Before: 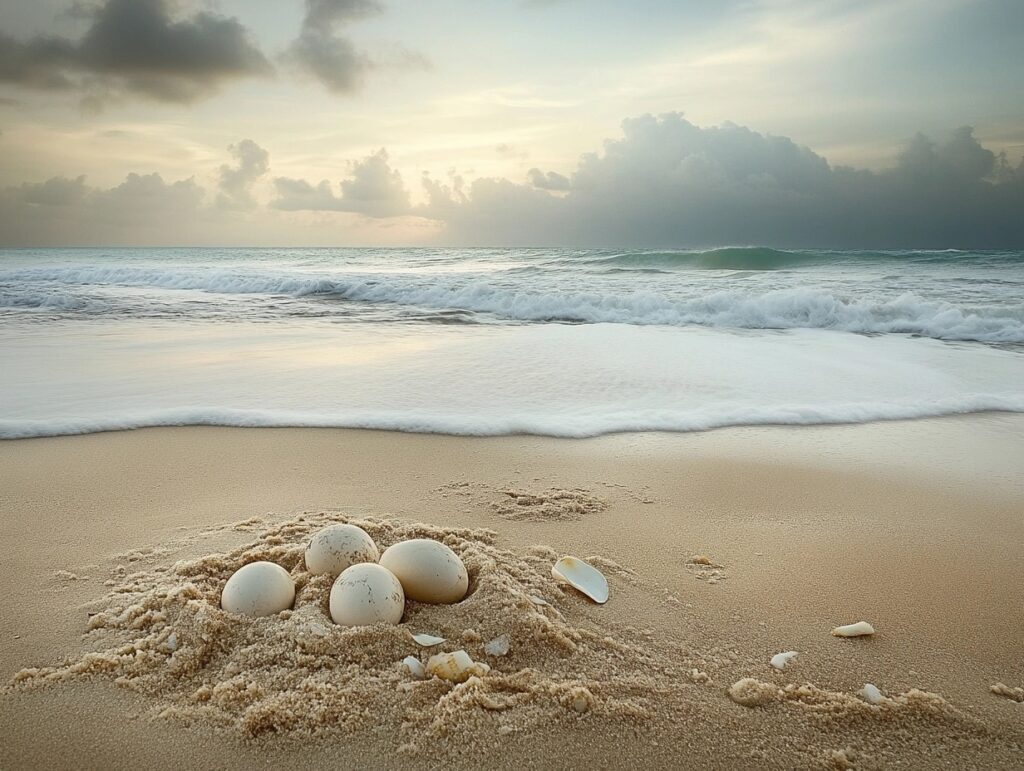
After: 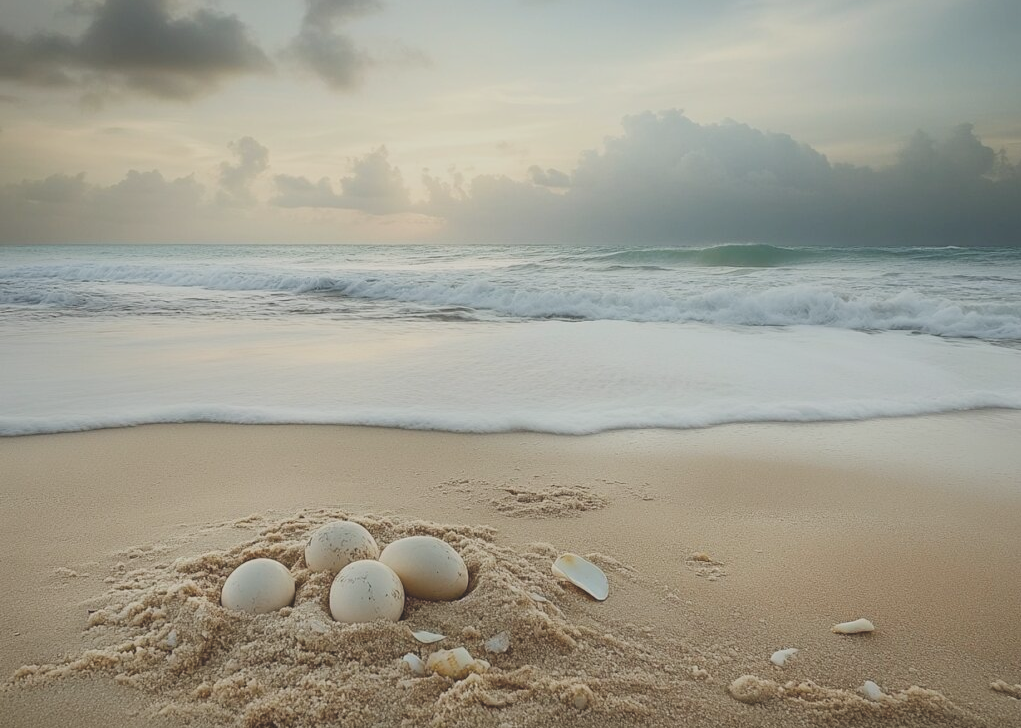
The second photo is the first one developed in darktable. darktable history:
crop: top 0.448%, right 0.264%, bottom 5.045%
filmic rgb: hardness 4.17, contrast 0.921
exposure: black level correction -0.023, exposure -0.039 EV, compensate highlight preservation false
